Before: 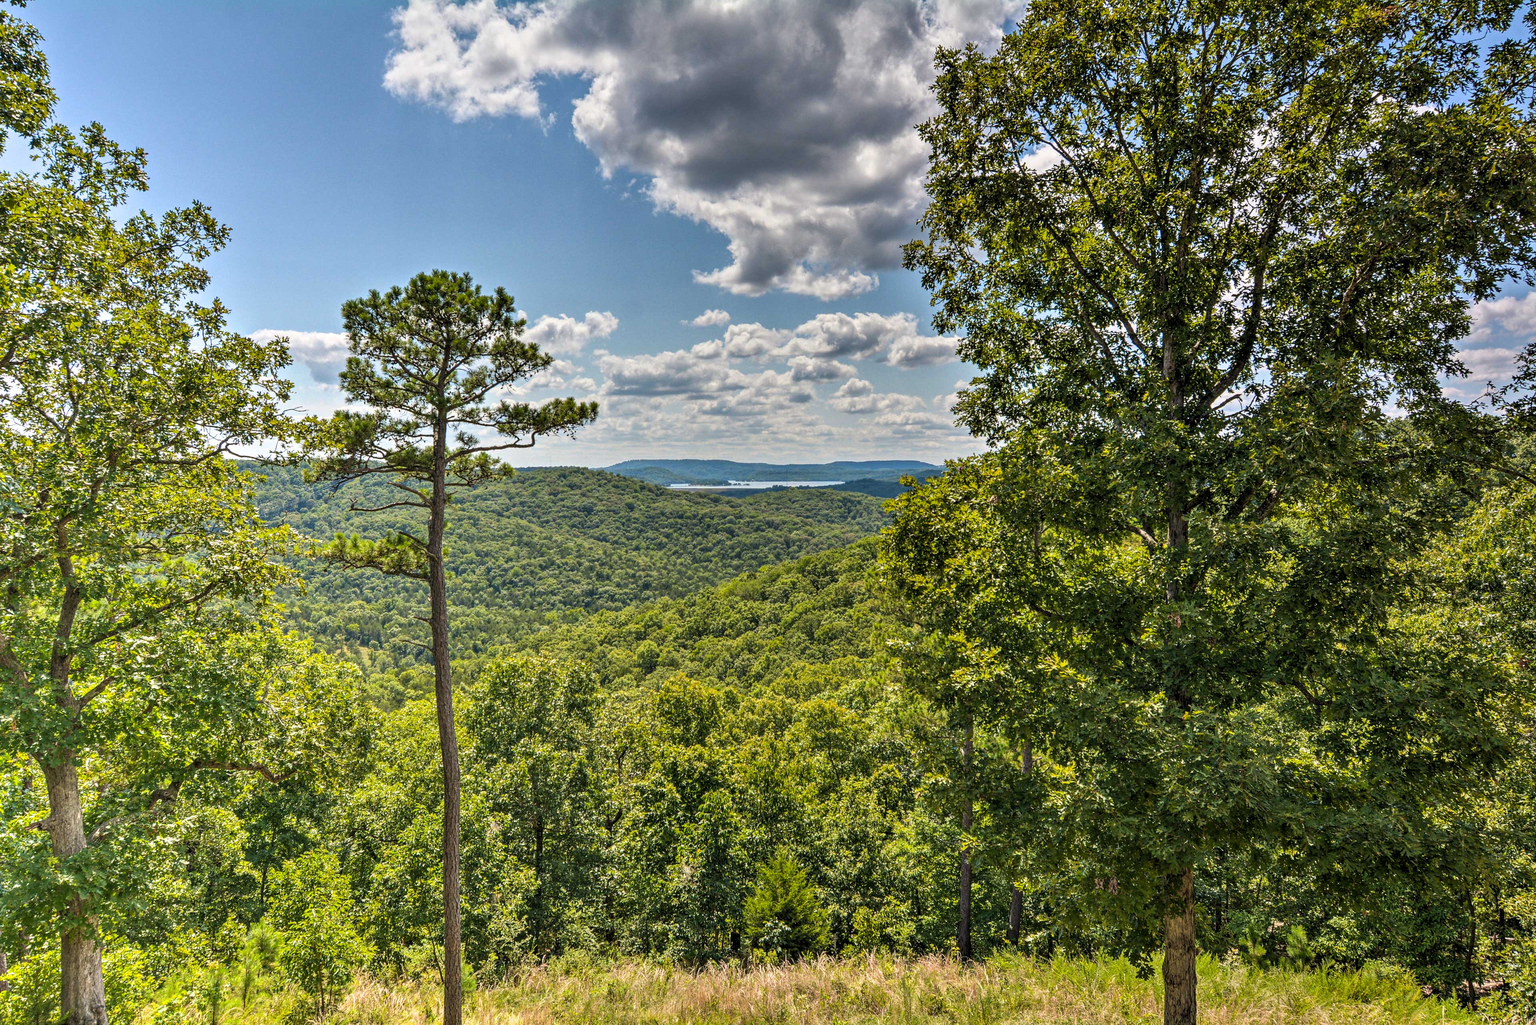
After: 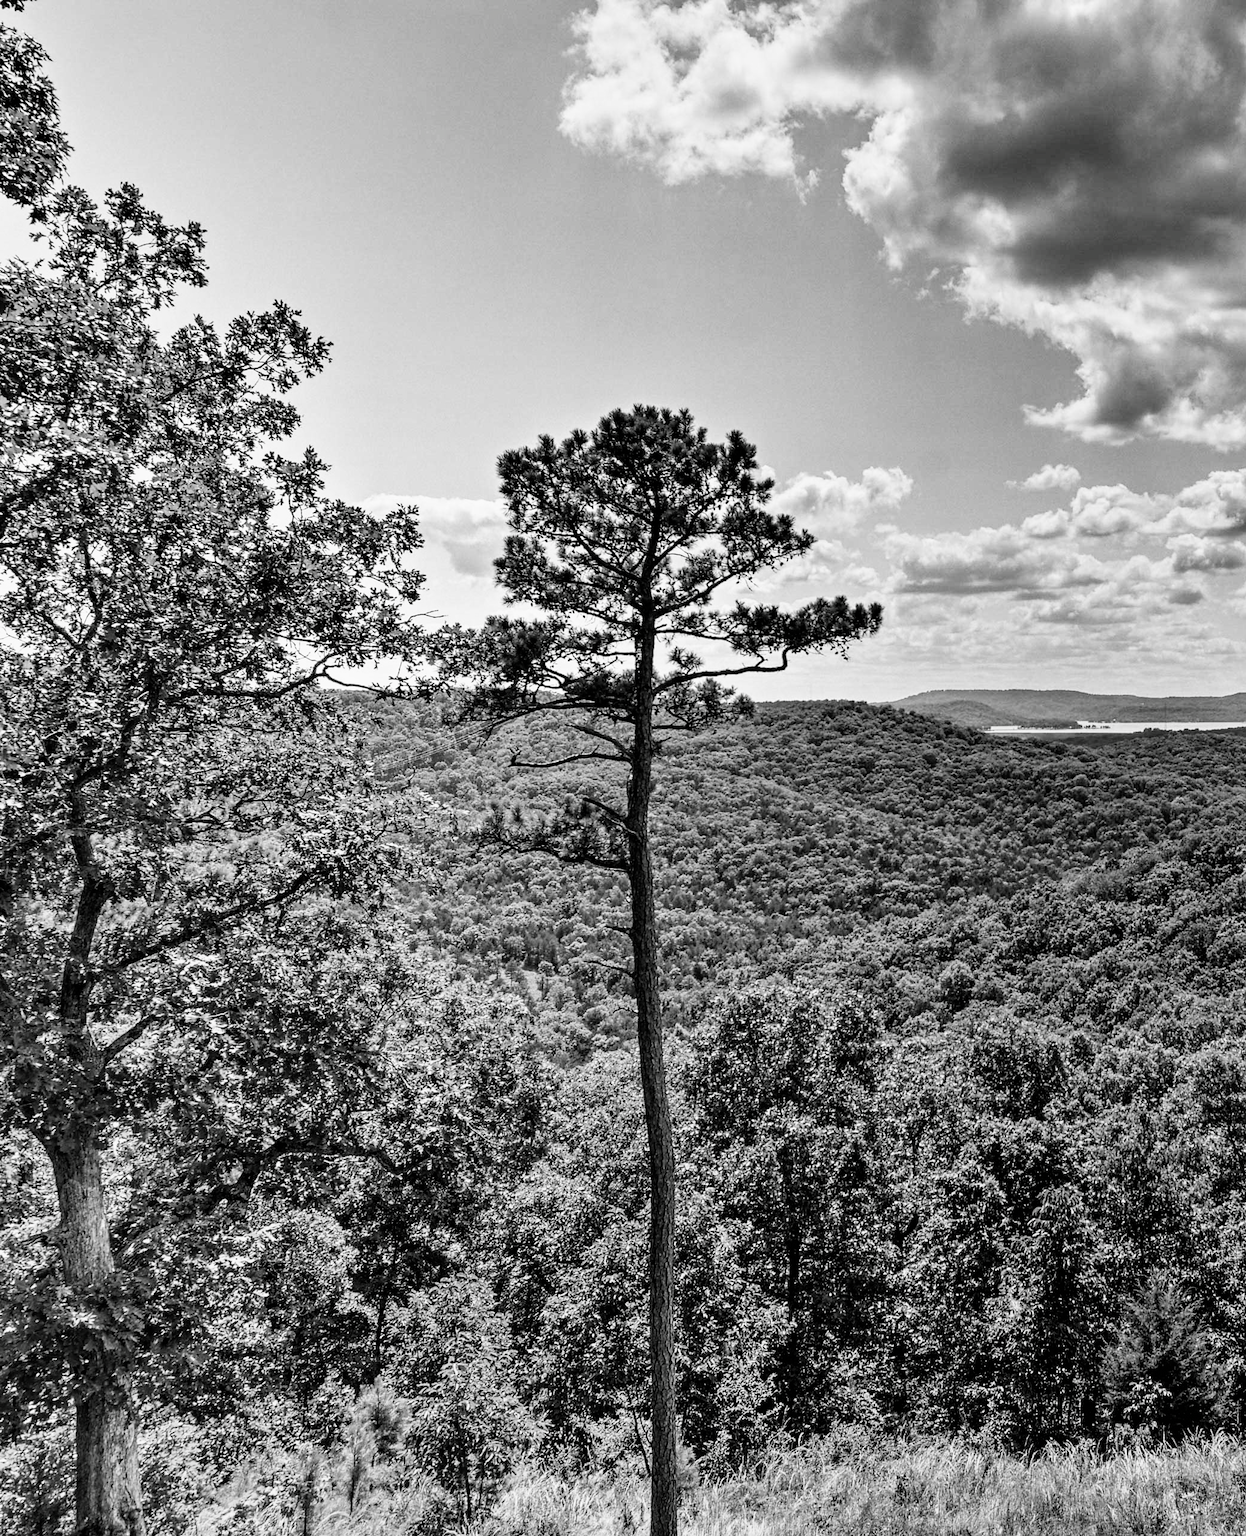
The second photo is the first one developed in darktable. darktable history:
exposure: black level correction 0.001, compensate exposure bias true, compensate highlight preservation false
color balance rgb: shadows lift › chroma 0.74%, shadows lift › hue 113.36°, linear chroma grading › global chroma 41.446%, perceptual saturation grading › global saturation 0.696%, global vibrance 39.608%
crop: left 0.685%, right 45.228%, bottom 0.08%
color calibration: output gray [0.22, 0.42, 0.37, 0], gray › normalize channels true, x 0.367, y 0.376, temperature 4383.67 K, gamut compression 0.02
filmic rgb: black relative exposure -5.28 EV, white relative exposure 2.86 EV, dynamic range scaling -38.26%, hardness 4.01, contrast 1.6, highlights saturation mix -1.34%
